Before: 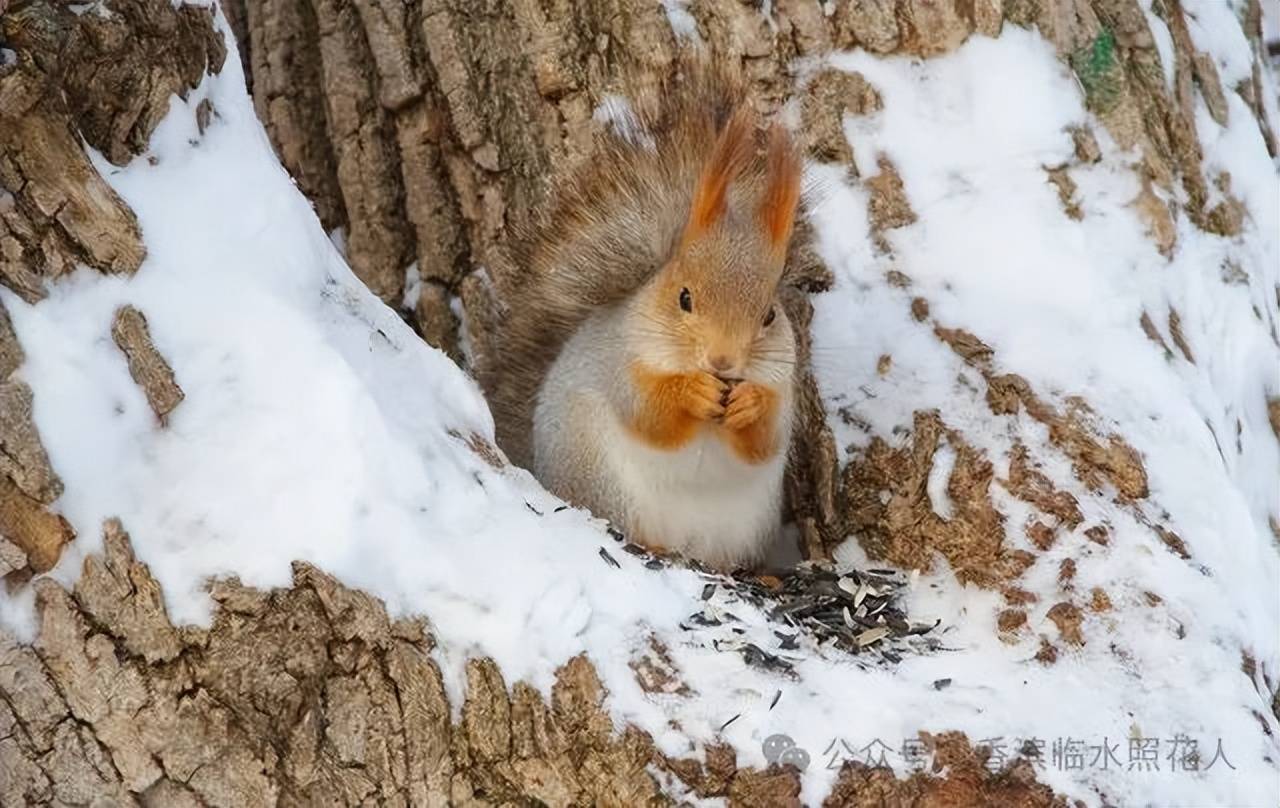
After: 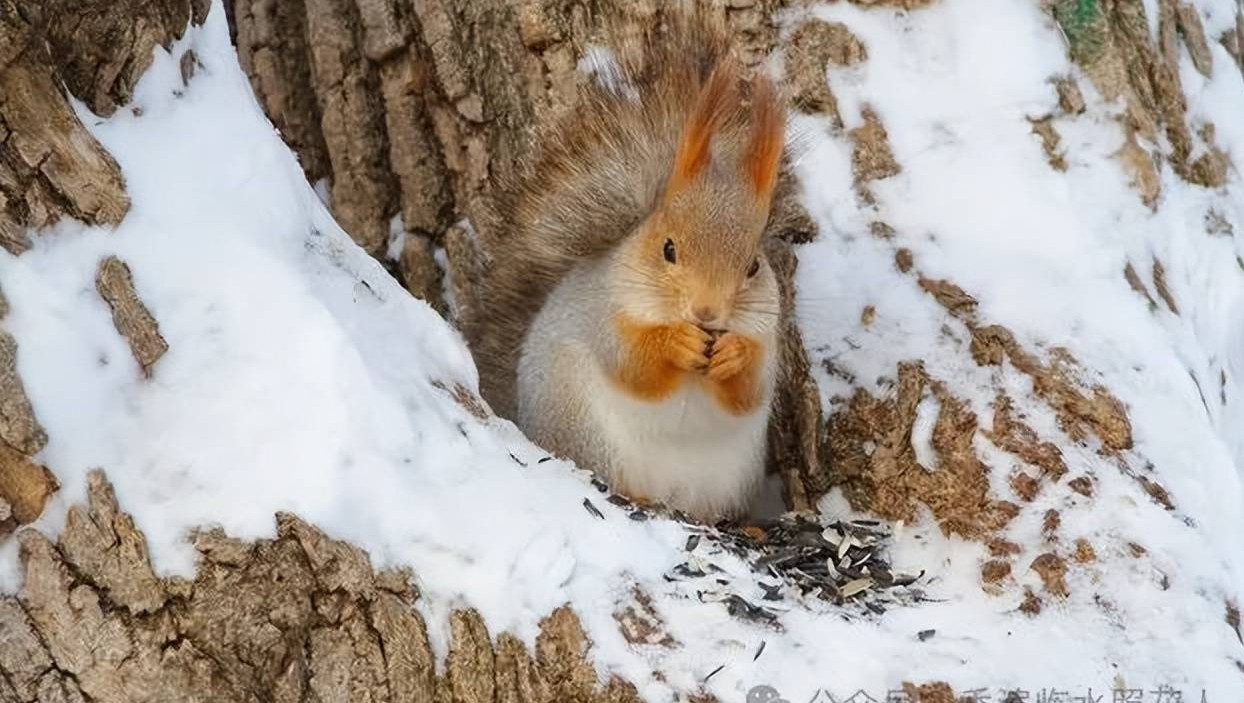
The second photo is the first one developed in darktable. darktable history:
crop: left 1.32%, top 6.166%, right 1.465%, bottom 6.809%
